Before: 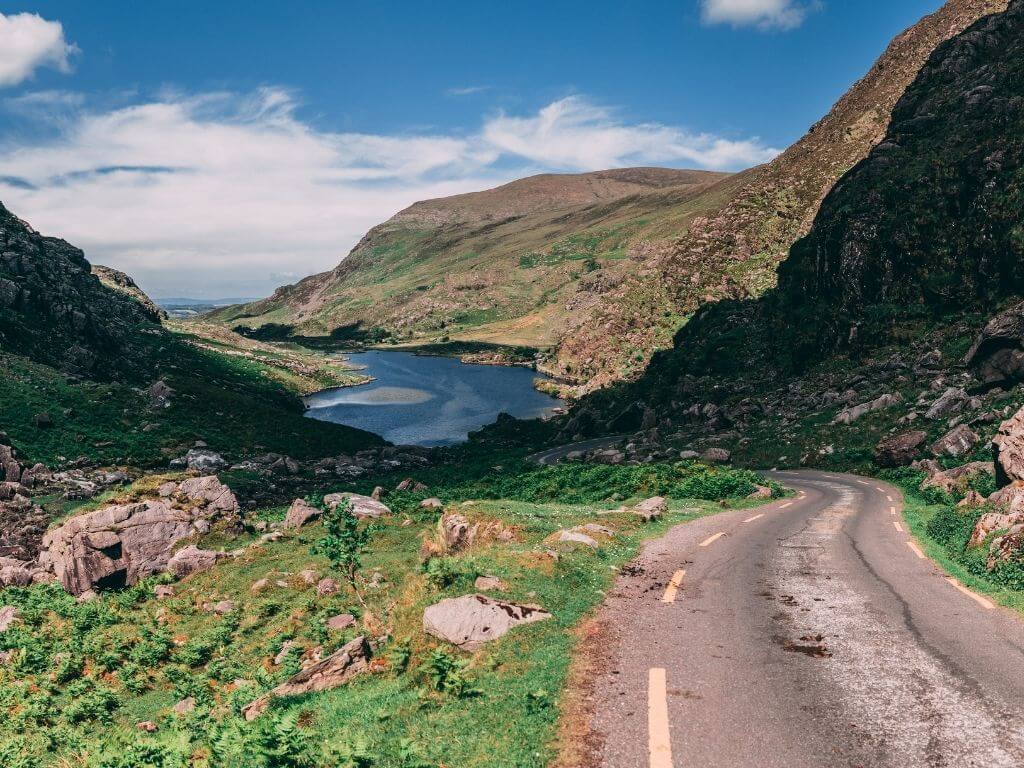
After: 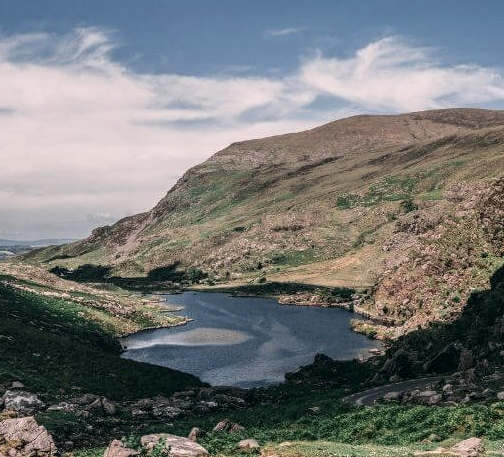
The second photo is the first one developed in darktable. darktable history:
local contrast: on, module defaults
color correction: highlights a* 5.55, highlights b* 5.15, saturation 0.682
crop: left 17.925%, top 7.778%, right 32.836%, bottom 32.711%
